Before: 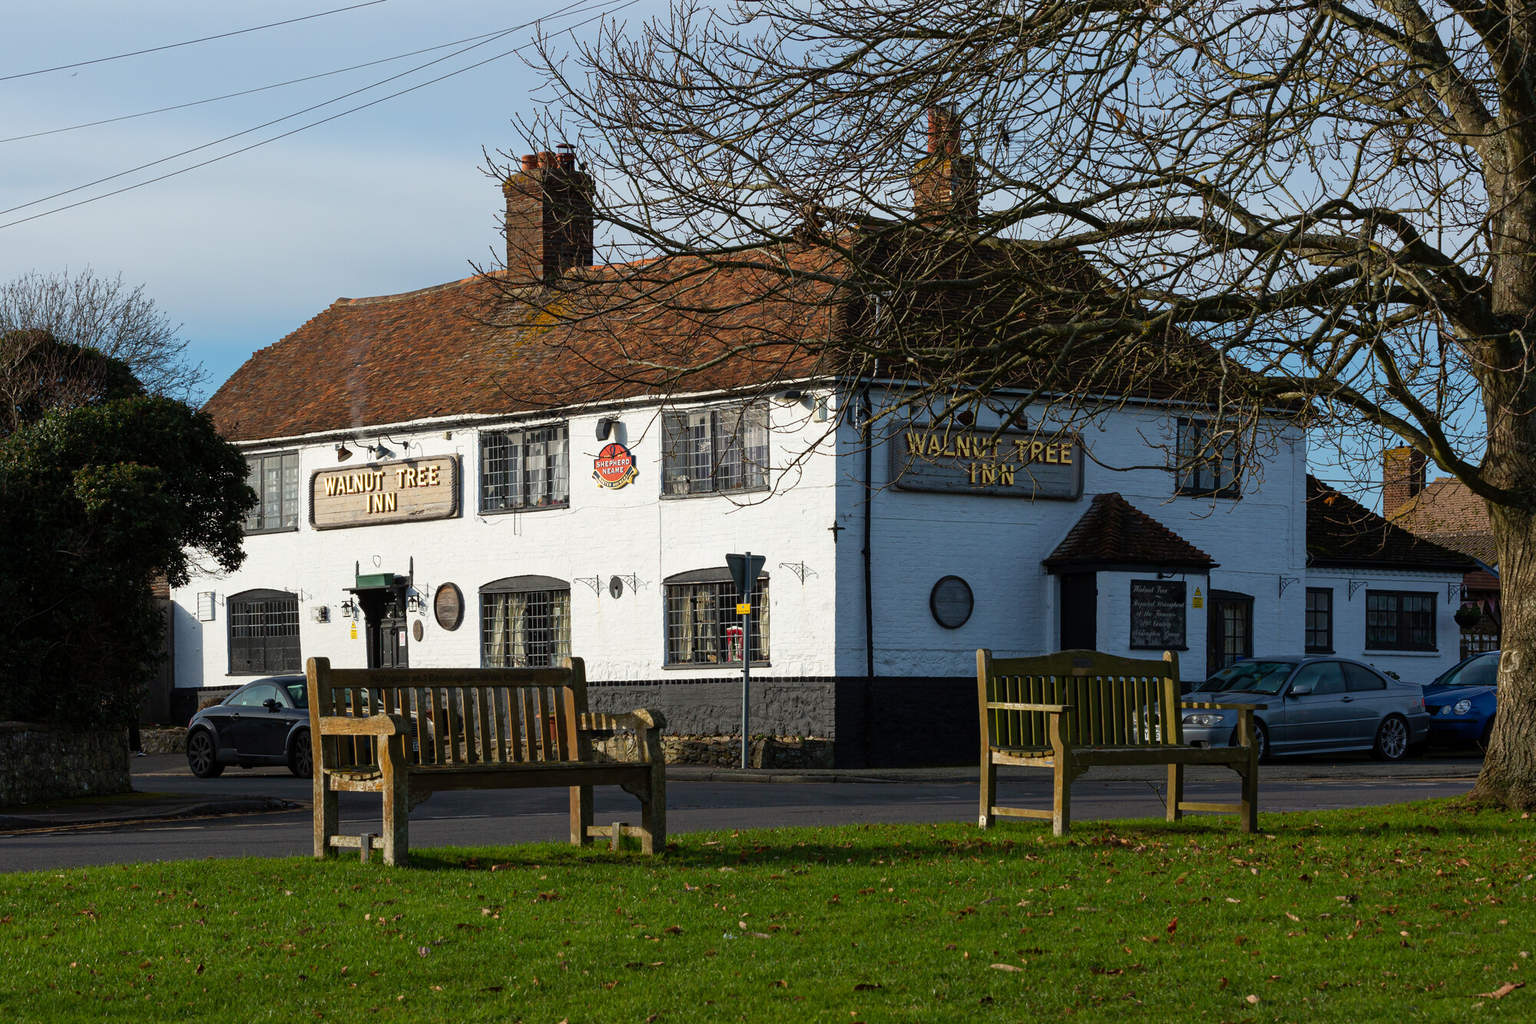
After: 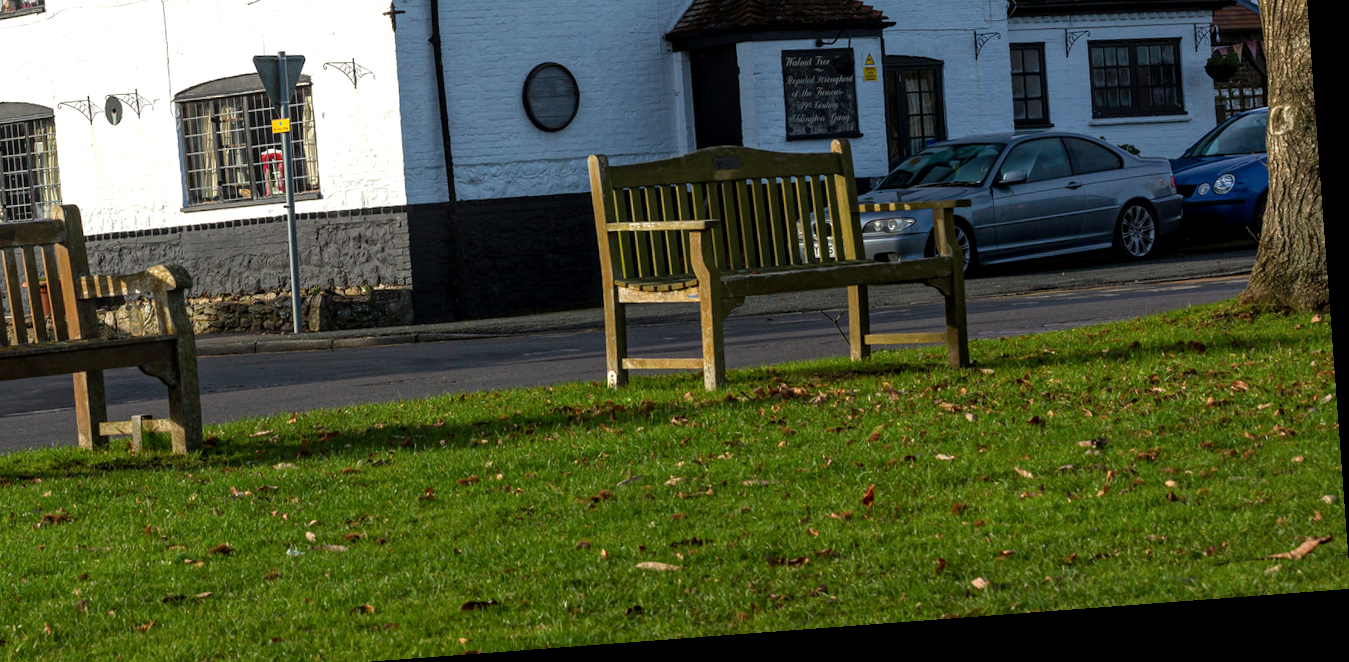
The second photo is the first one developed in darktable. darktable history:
exposure: black level correction 0, exposure 0.4 EV, compensate exposure bias true, compensate highlight preservation false
crop and rotate: left 35.509%, top 50.238%, bottom 4.934%
rotate and perspective: rotation -4.25°, automatic cropping off
local contrast: on, module defaults
